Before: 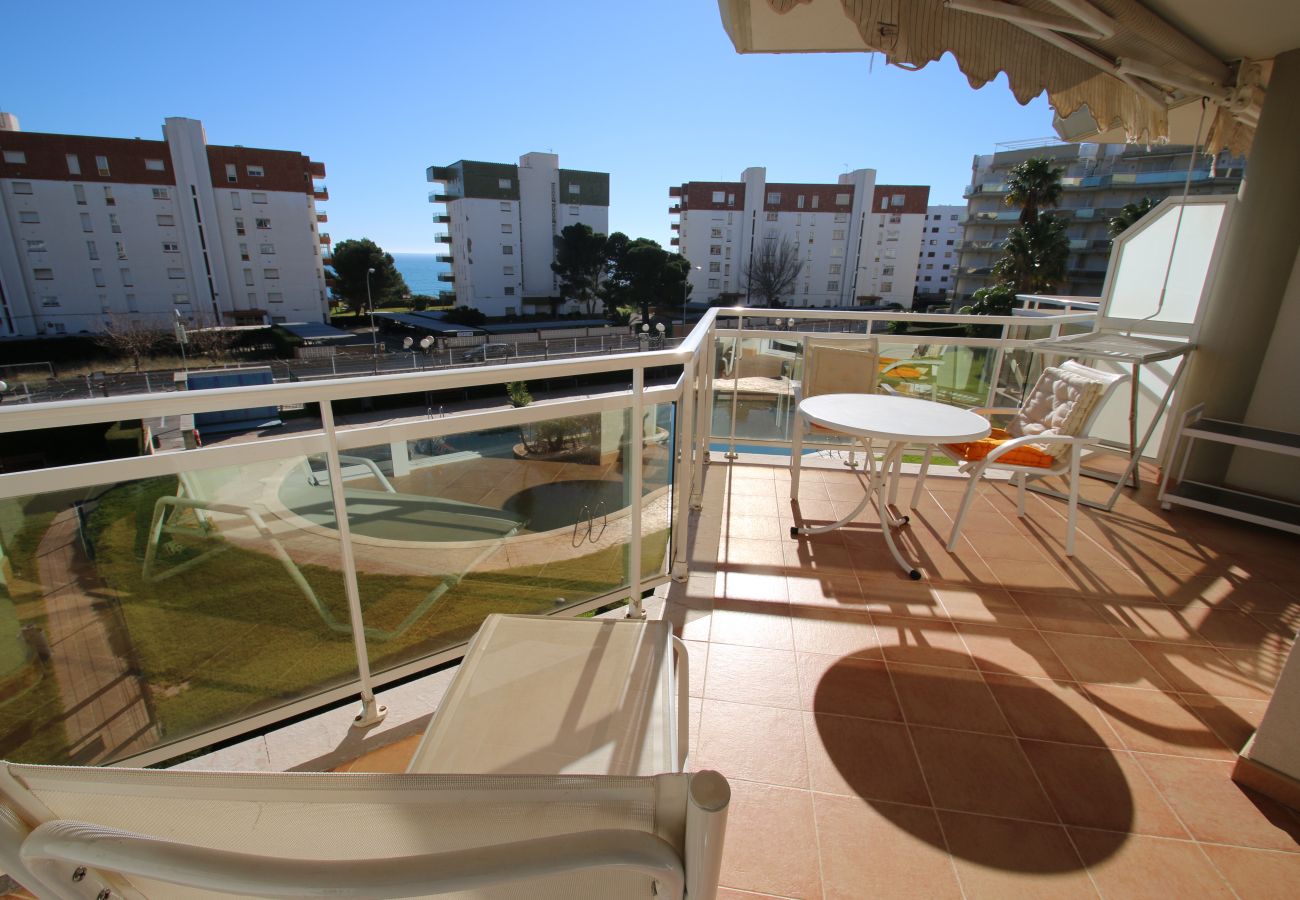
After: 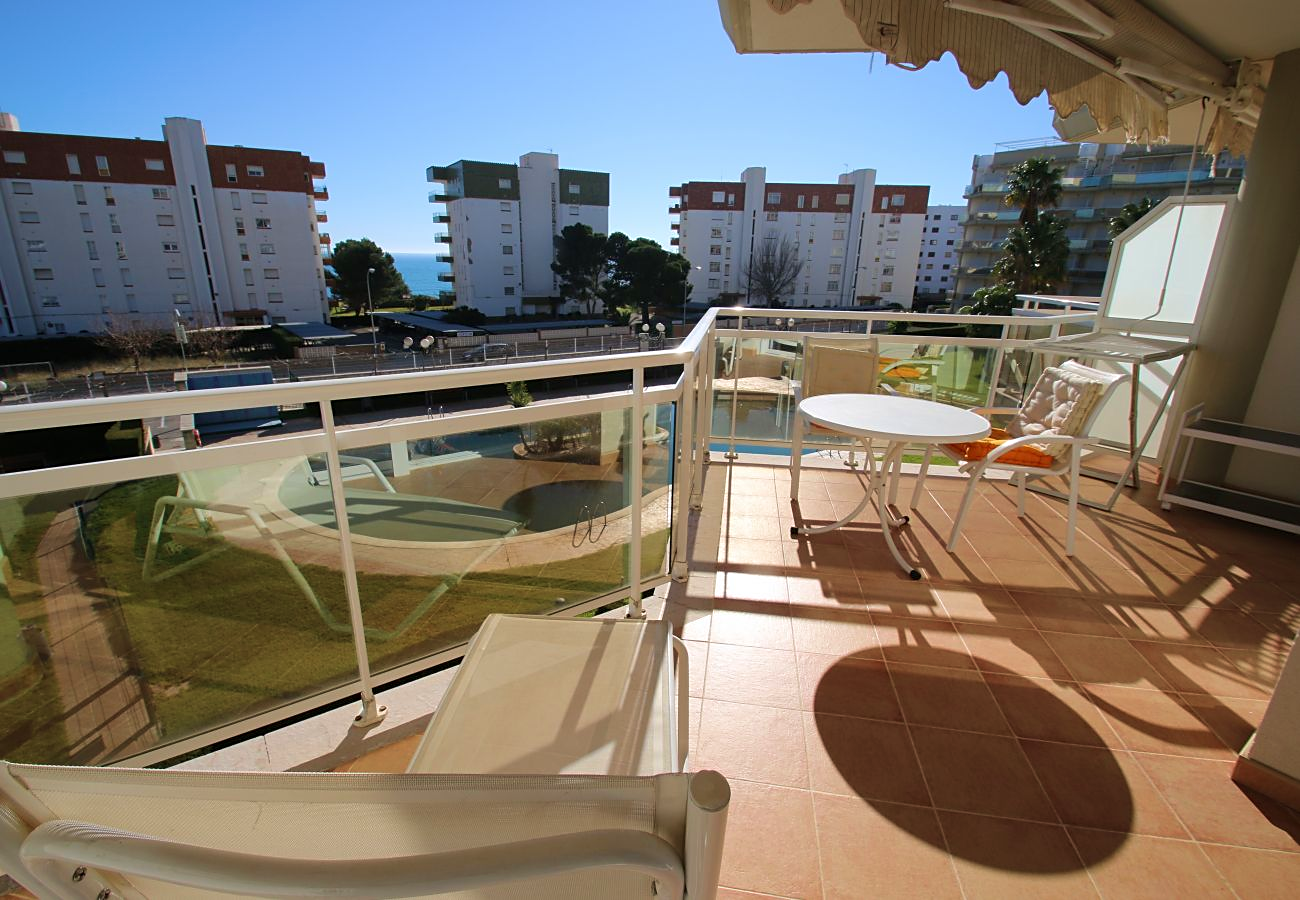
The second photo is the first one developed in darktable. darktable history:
sharpen: radius 1.864, amount 0.398, threshold 1.271
velvia: on, module defaults
